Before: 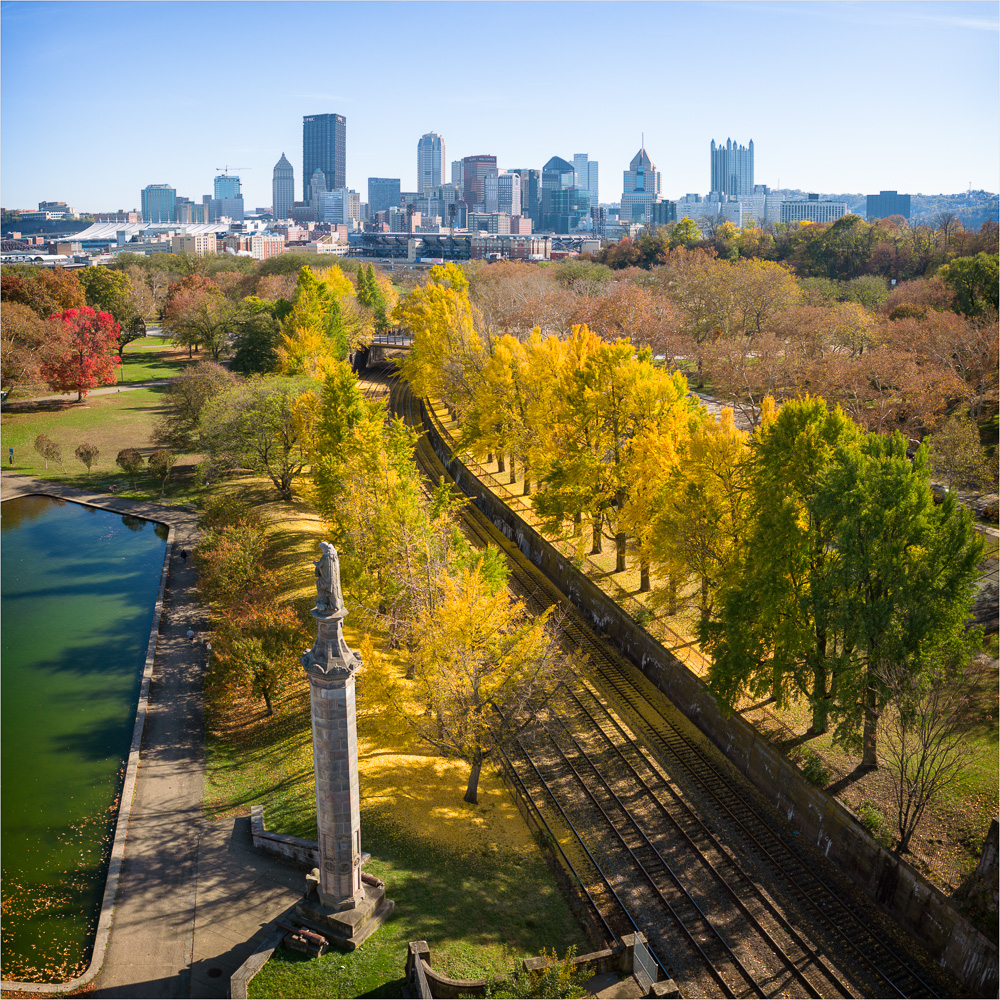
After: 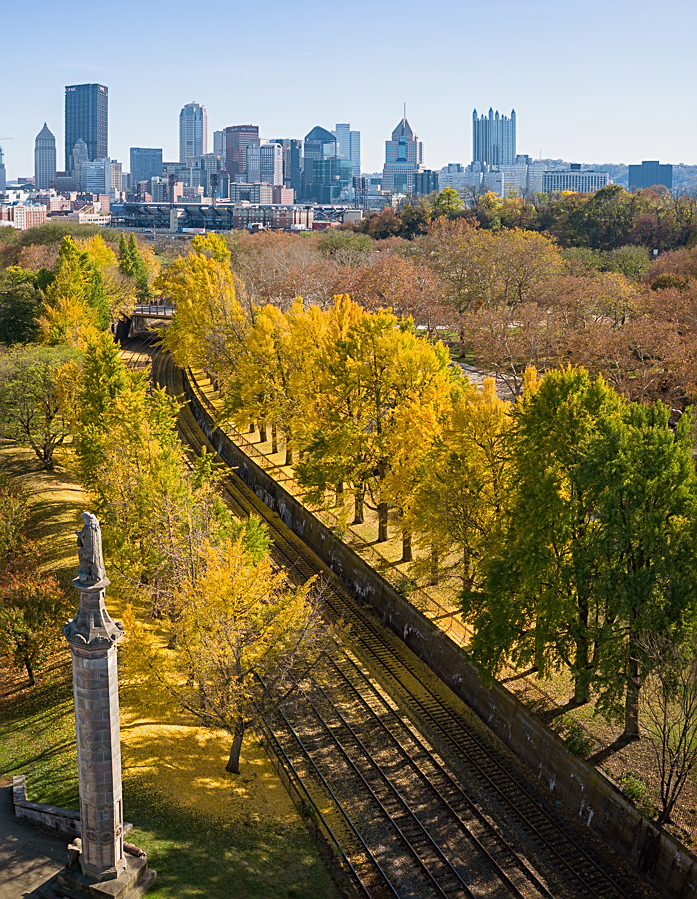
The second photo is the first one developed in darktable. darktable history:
crop and rotate: left 23.864%, top 3.03%, right 6.361%, bottom 7.005%
sharpen: on, module defaults
exposure: exposure -0.157 EV, compensate exposure bias true, compensate highlight preservation false
